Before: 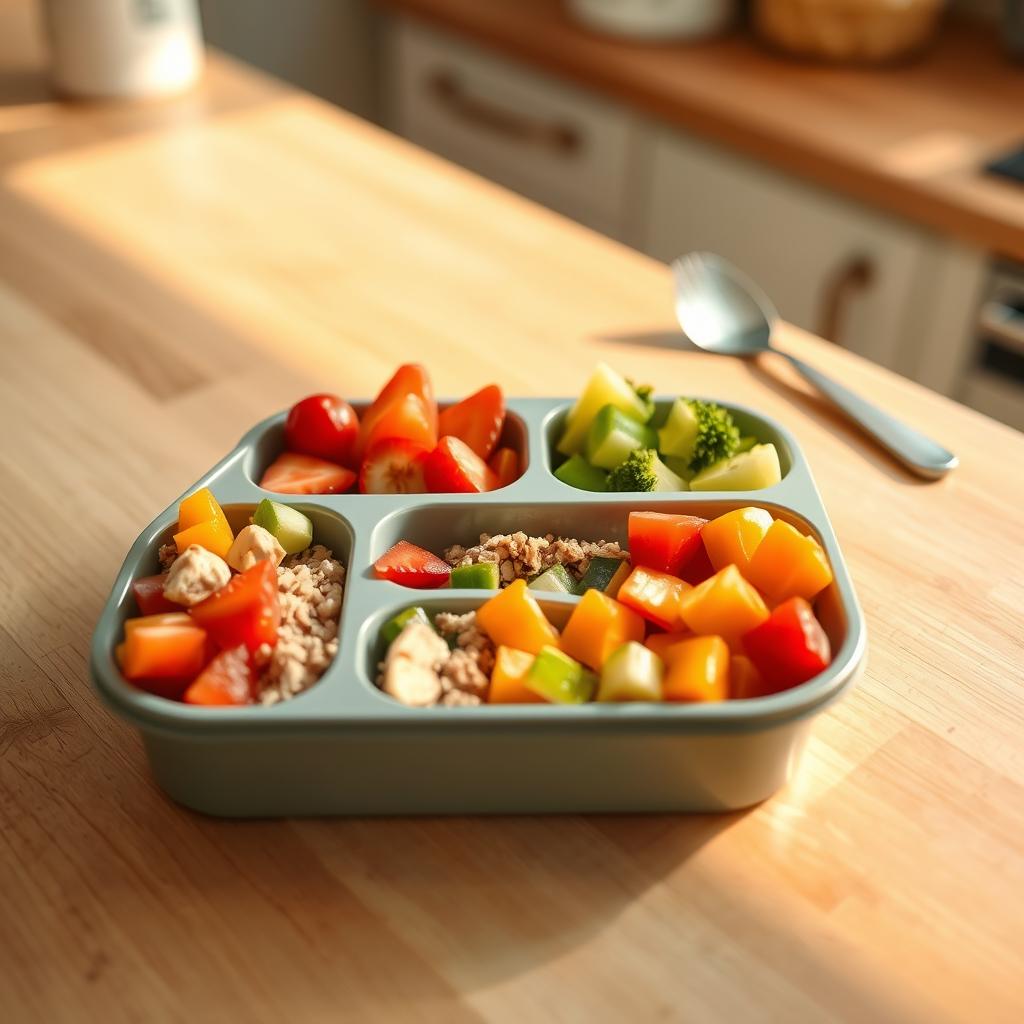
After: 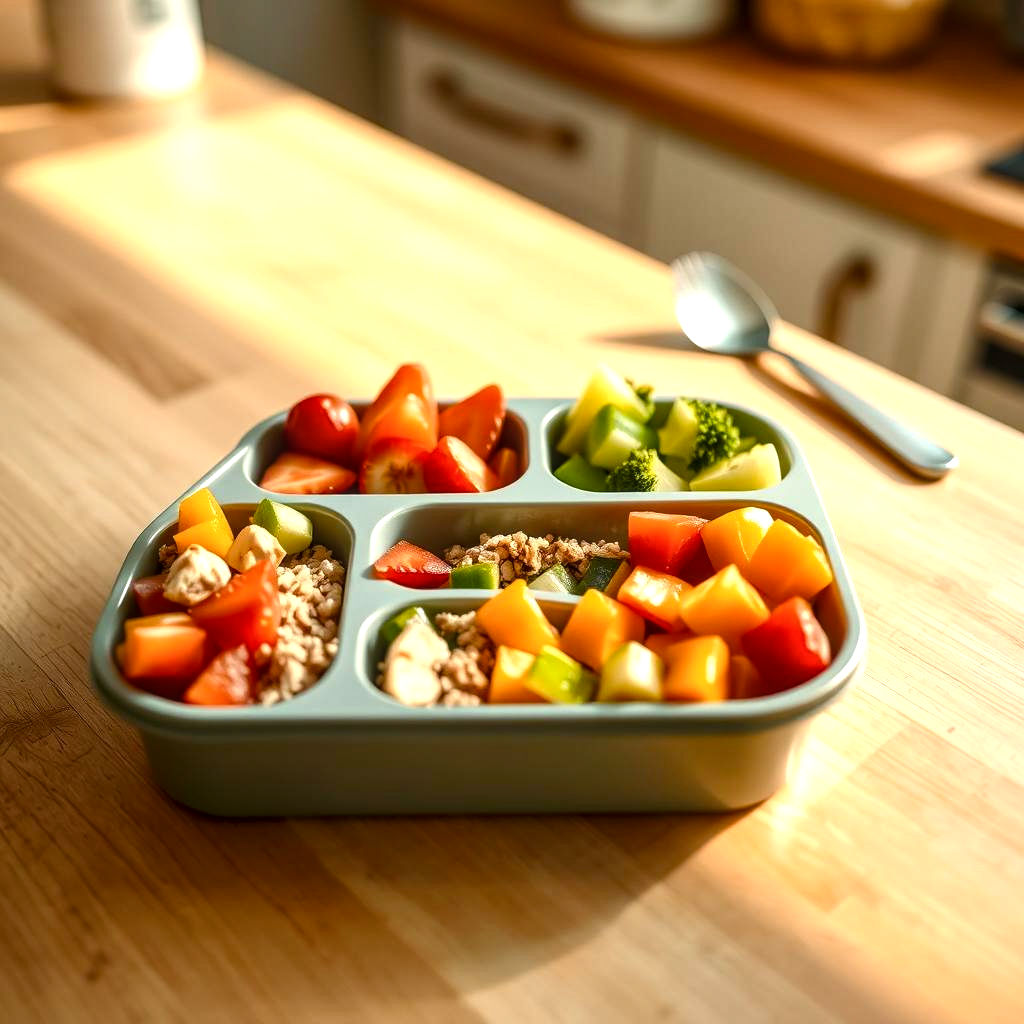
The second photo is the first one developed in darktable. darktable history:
color balance rgb: shadows lift › luminance -20%, power › hue 72.24°, highlights gain › luminance 15%, global offset › hue 171.6°, perceptual saturation grading › highlights -15%, perceptual saturation grading › shadows 25%, global vibrance 35%, contrast 10%
rgb levels: preserve colors max RGB
local contrast: on, module defaults
white balance: red 1, blue 1
